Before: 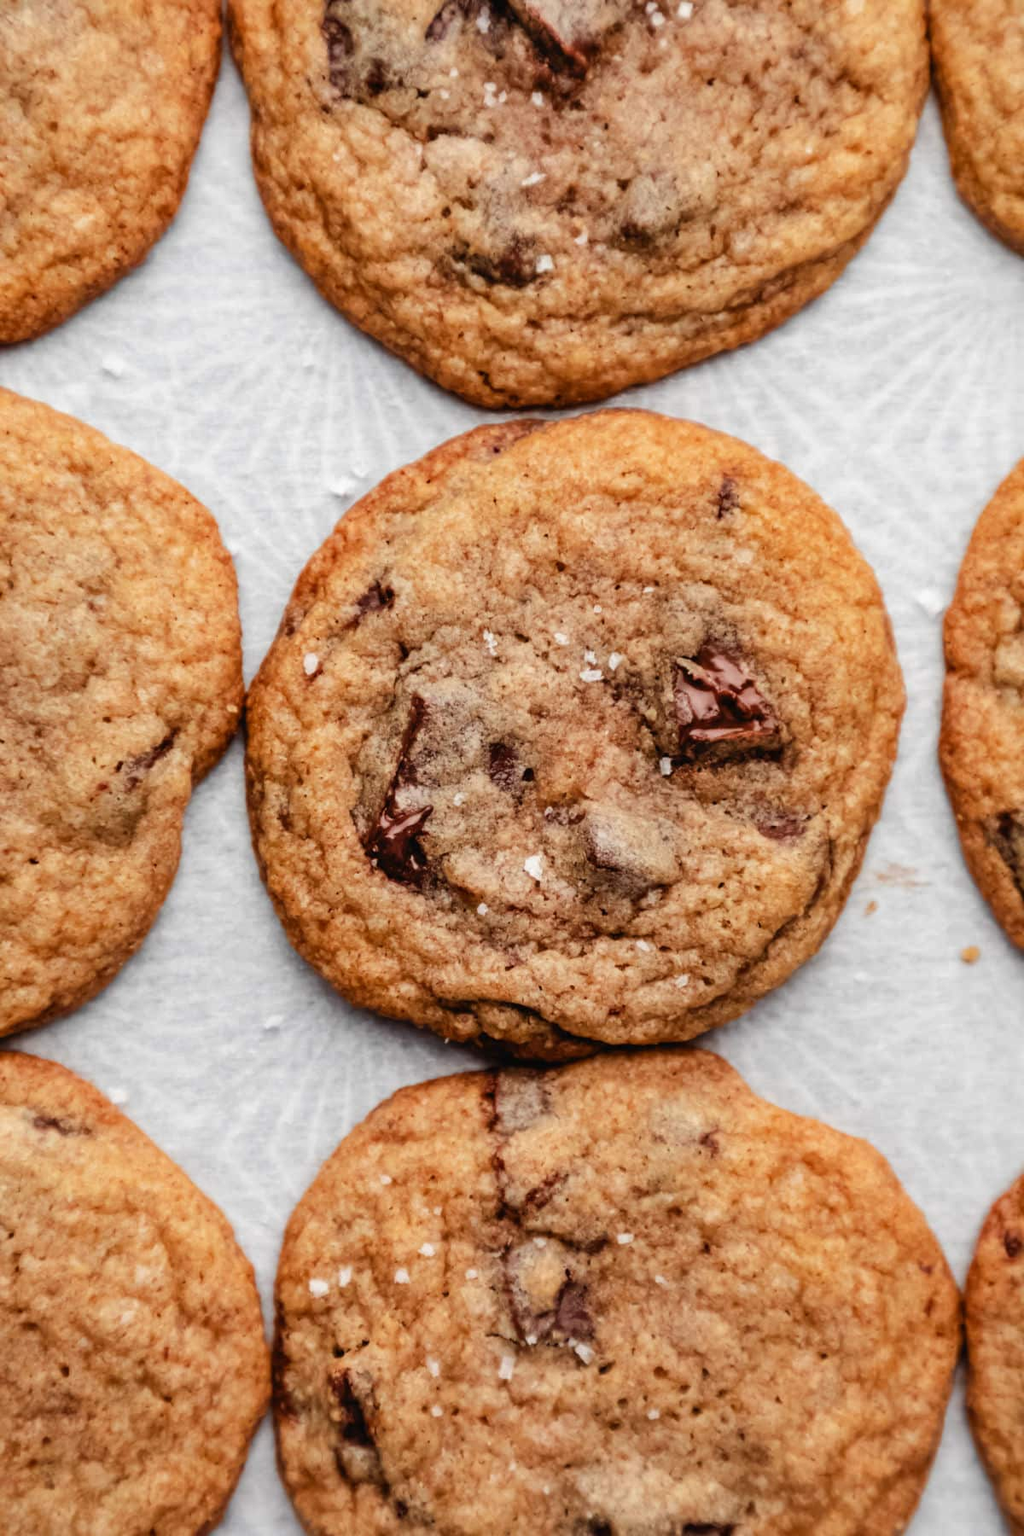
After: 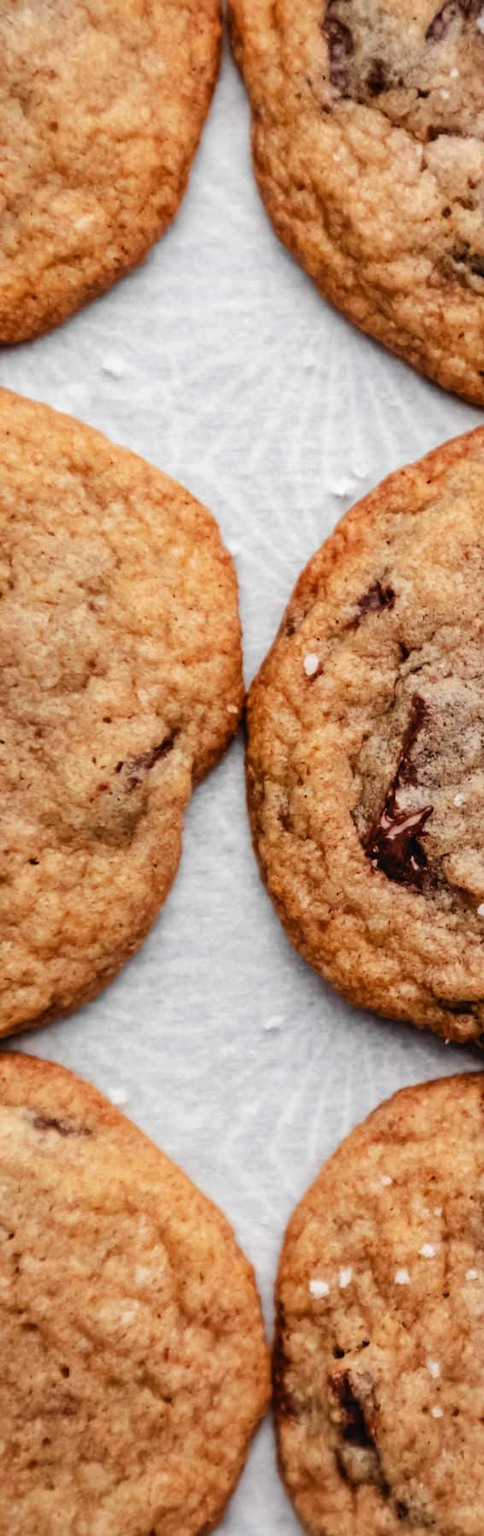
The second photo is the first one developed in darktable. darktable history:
exposure: compensate highlight preservation false
crop and rotate: left 0.039%, top 0%, right 52.625%
